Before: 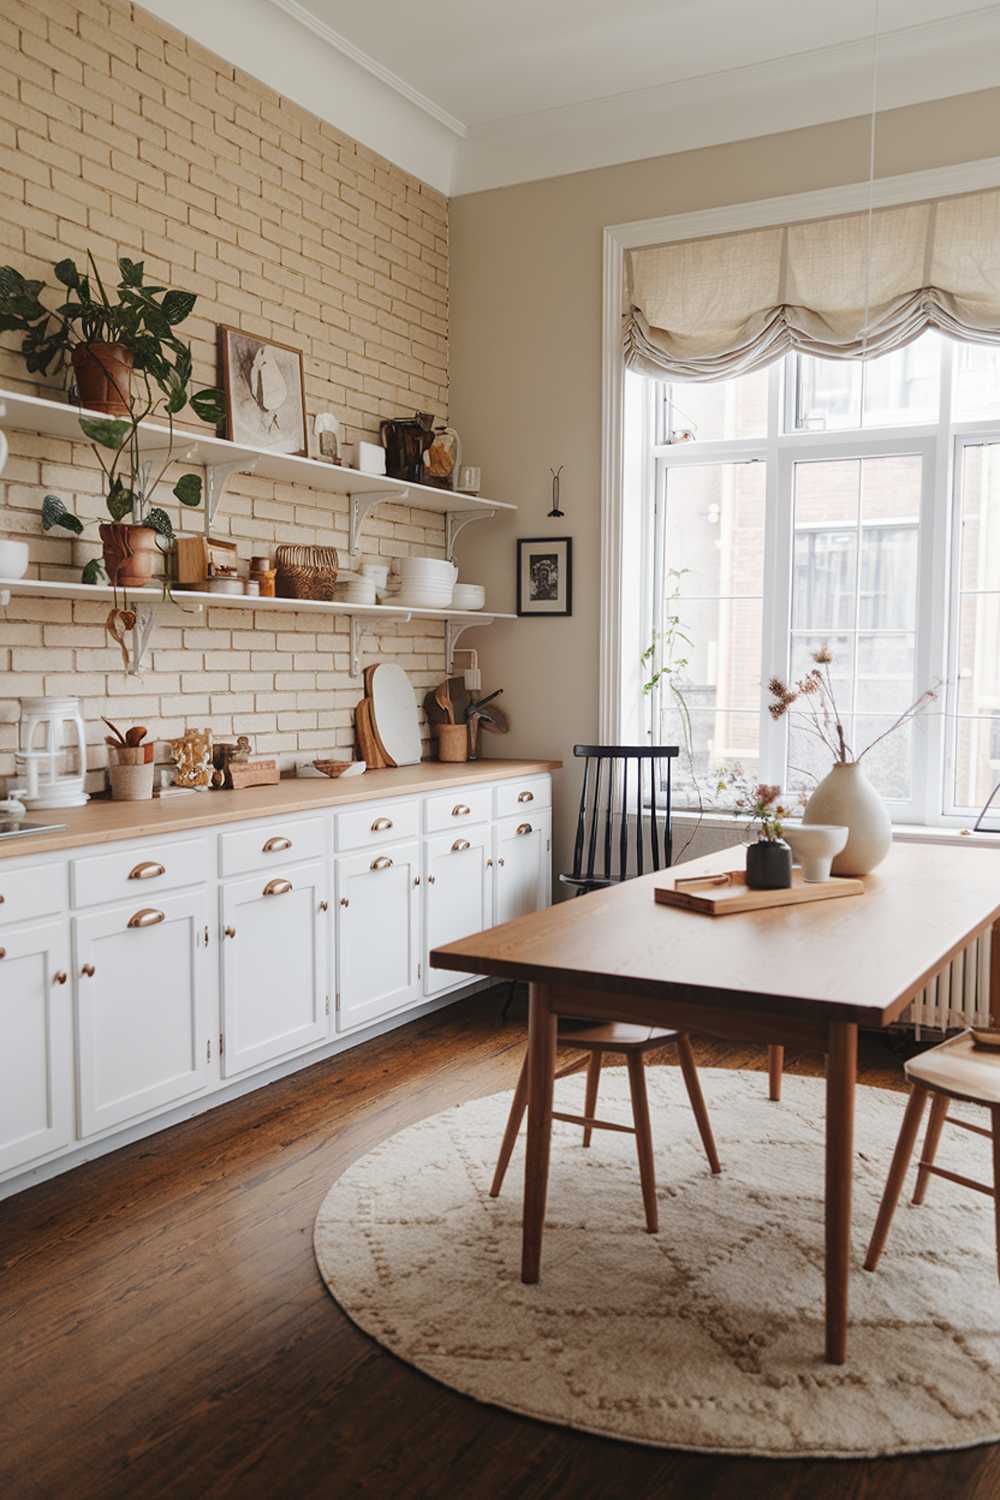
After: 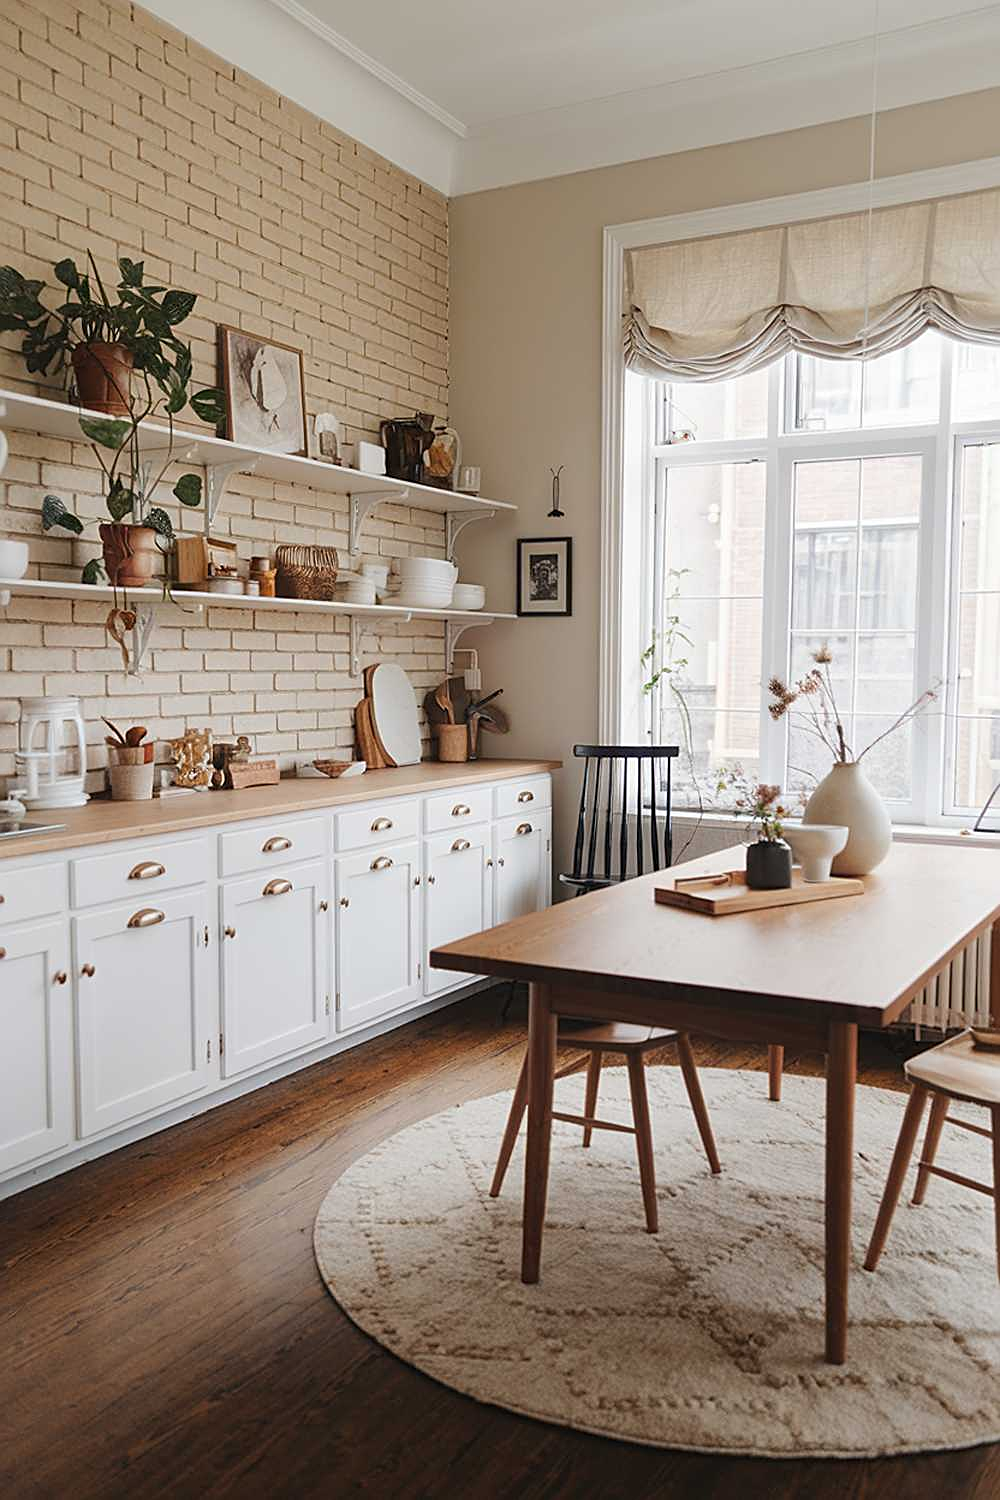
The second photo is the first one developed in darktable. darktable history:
sharpen: on, module defaults
color zones: curves: ch0 [(0.25, 0.5) (0.428, 0.473) (0.75, 0.5)]; ch1 [(0.243, 0.479) (0.398, 0.452) (0.75, 0.5)]
